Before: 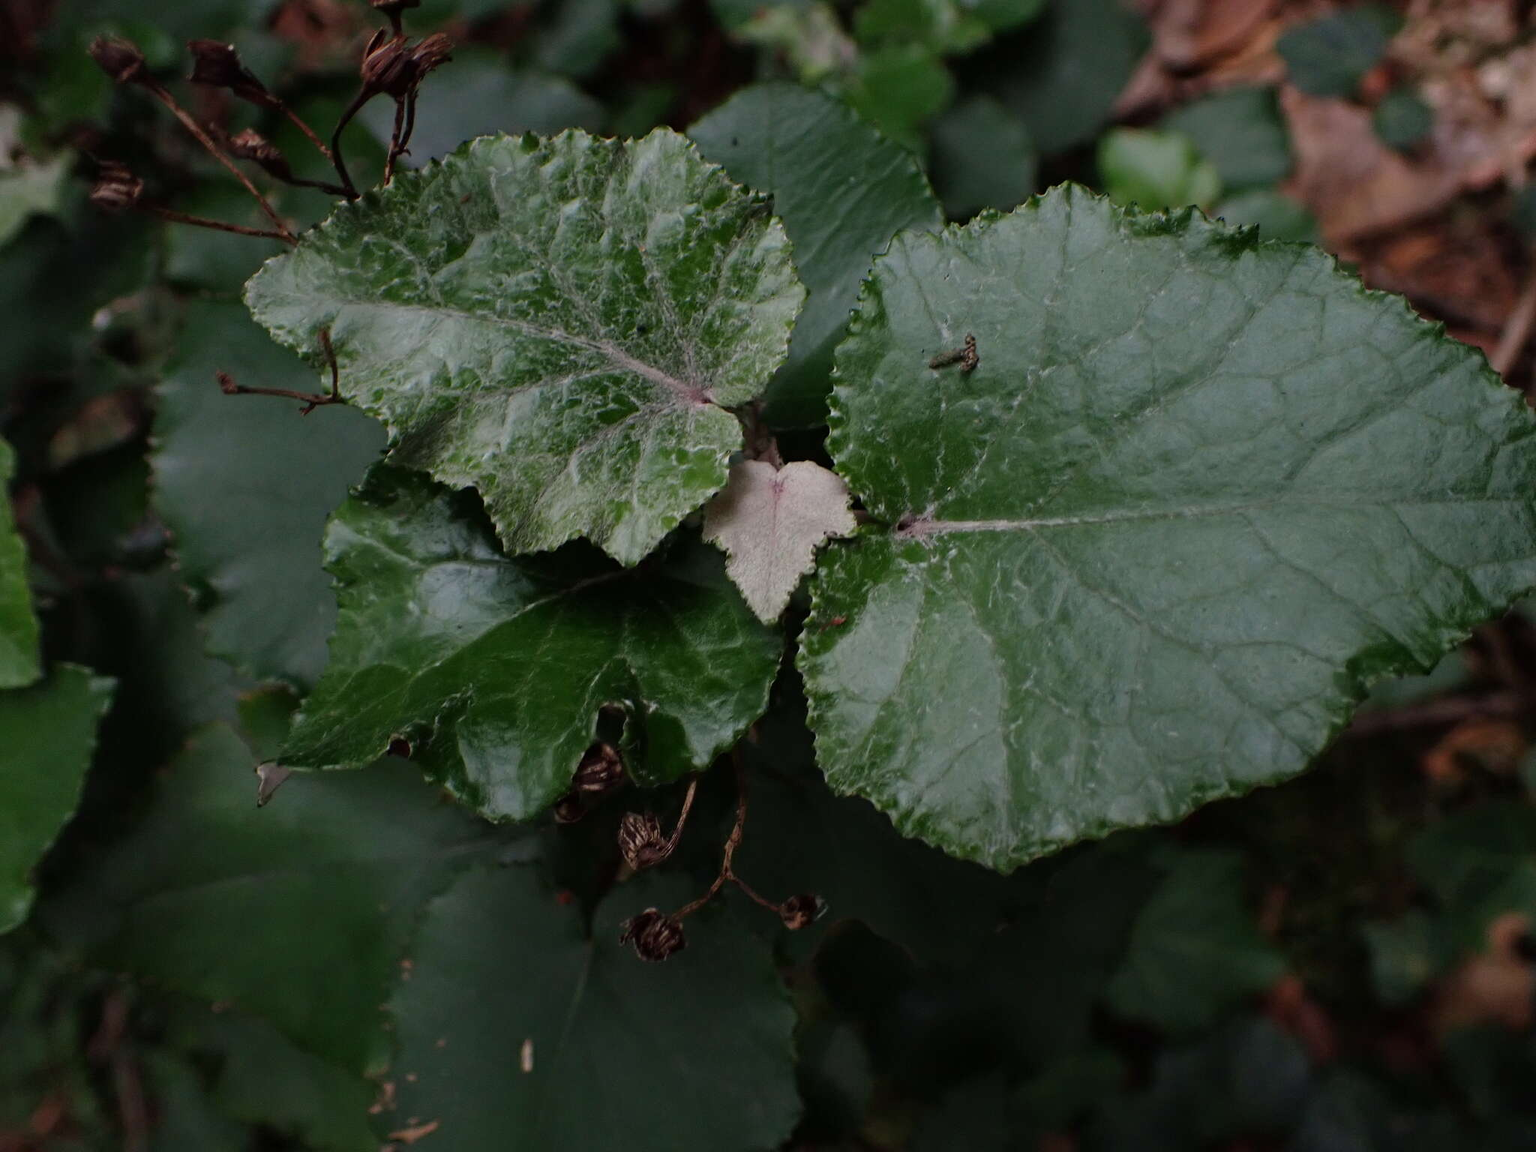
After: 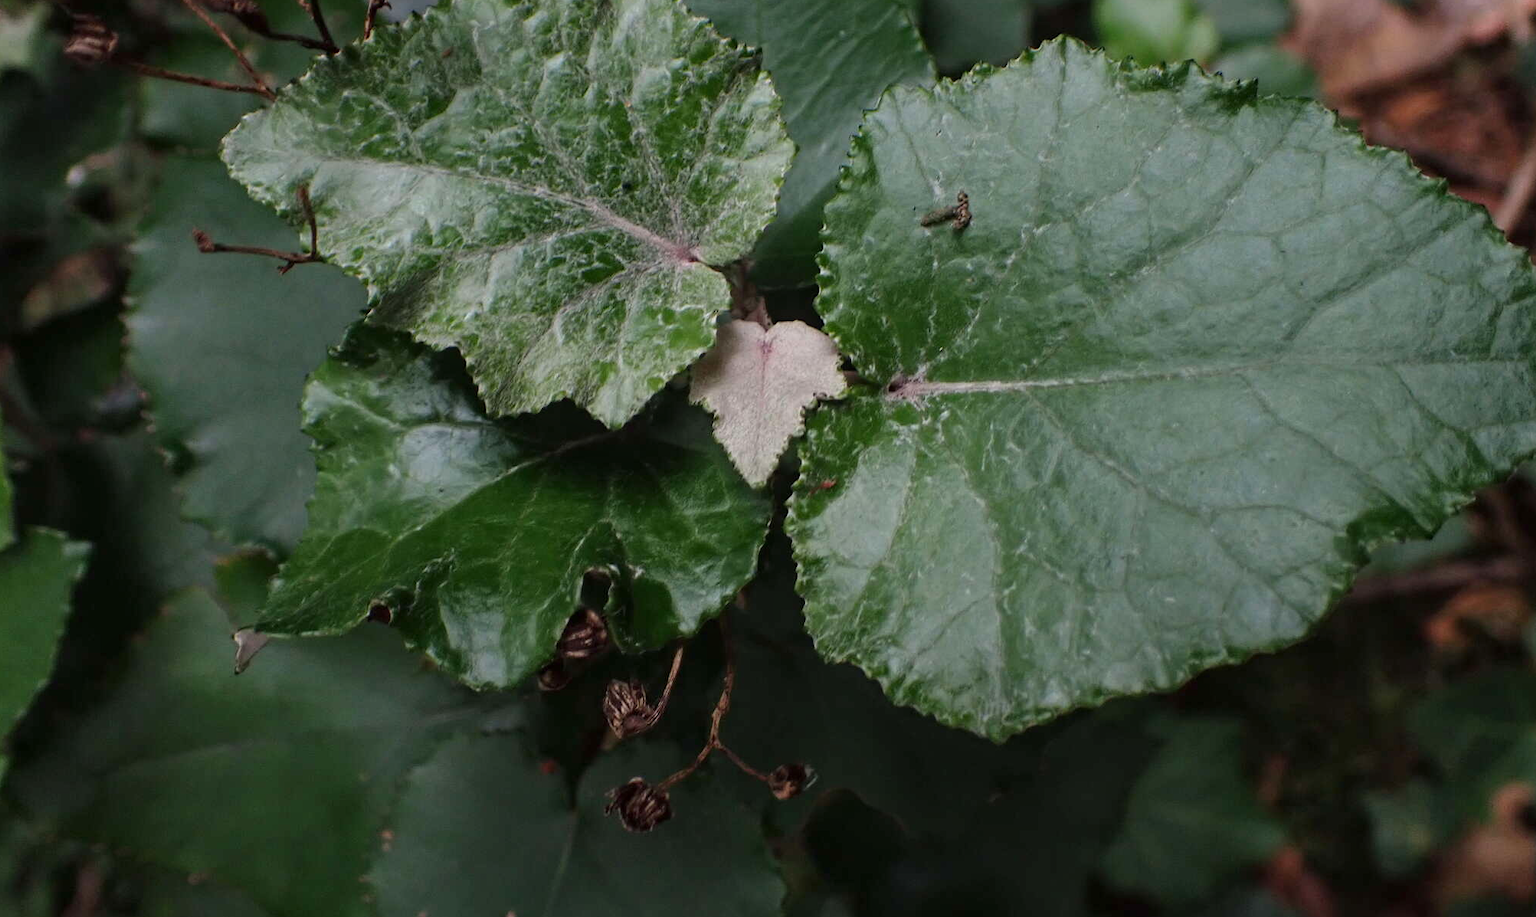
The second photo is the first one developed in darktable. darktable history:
local contrast: detail 110%
crop and rotate: left 1.814%, top 12.818%, right 0.25%, bottom 9.225%
exposure: black level correction 0, exposure 0.5 EV, compensate highlight preservation false
